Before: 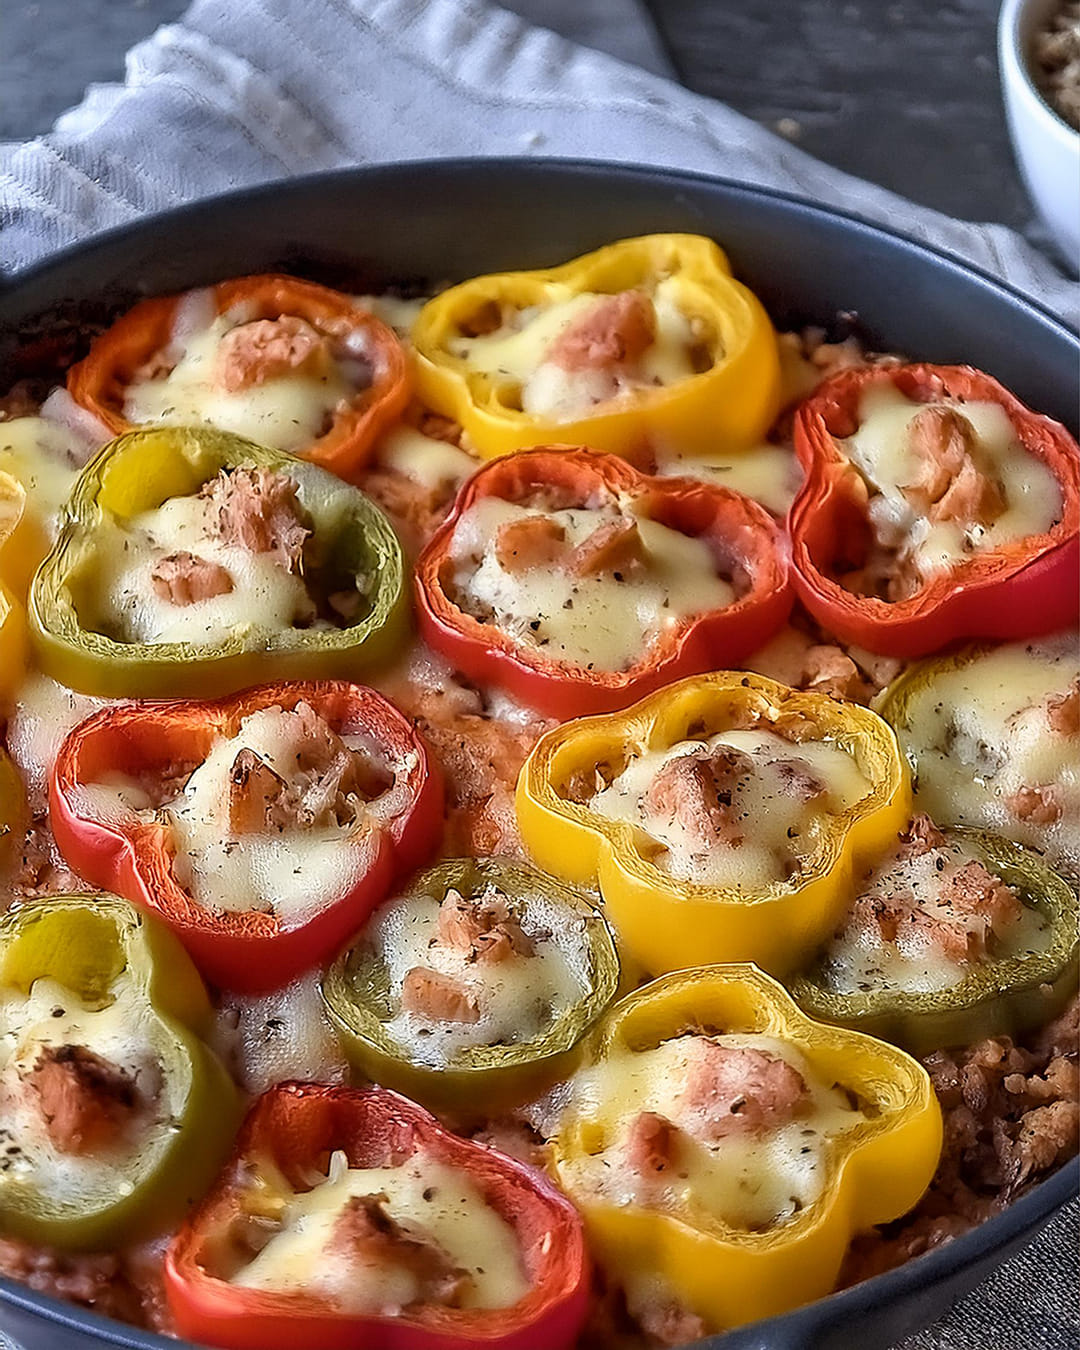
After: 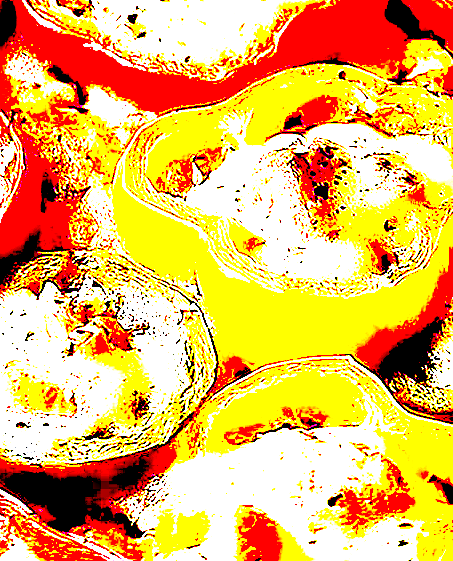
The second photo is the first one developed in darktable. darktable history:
exposure: black level correction 0.1, exposure 3.019 EV, compensate highlight preservation false
crop: left 37.346%, top 44.98%, right 20.639%, bottom 13.414%
sharpen: on, module defaults
